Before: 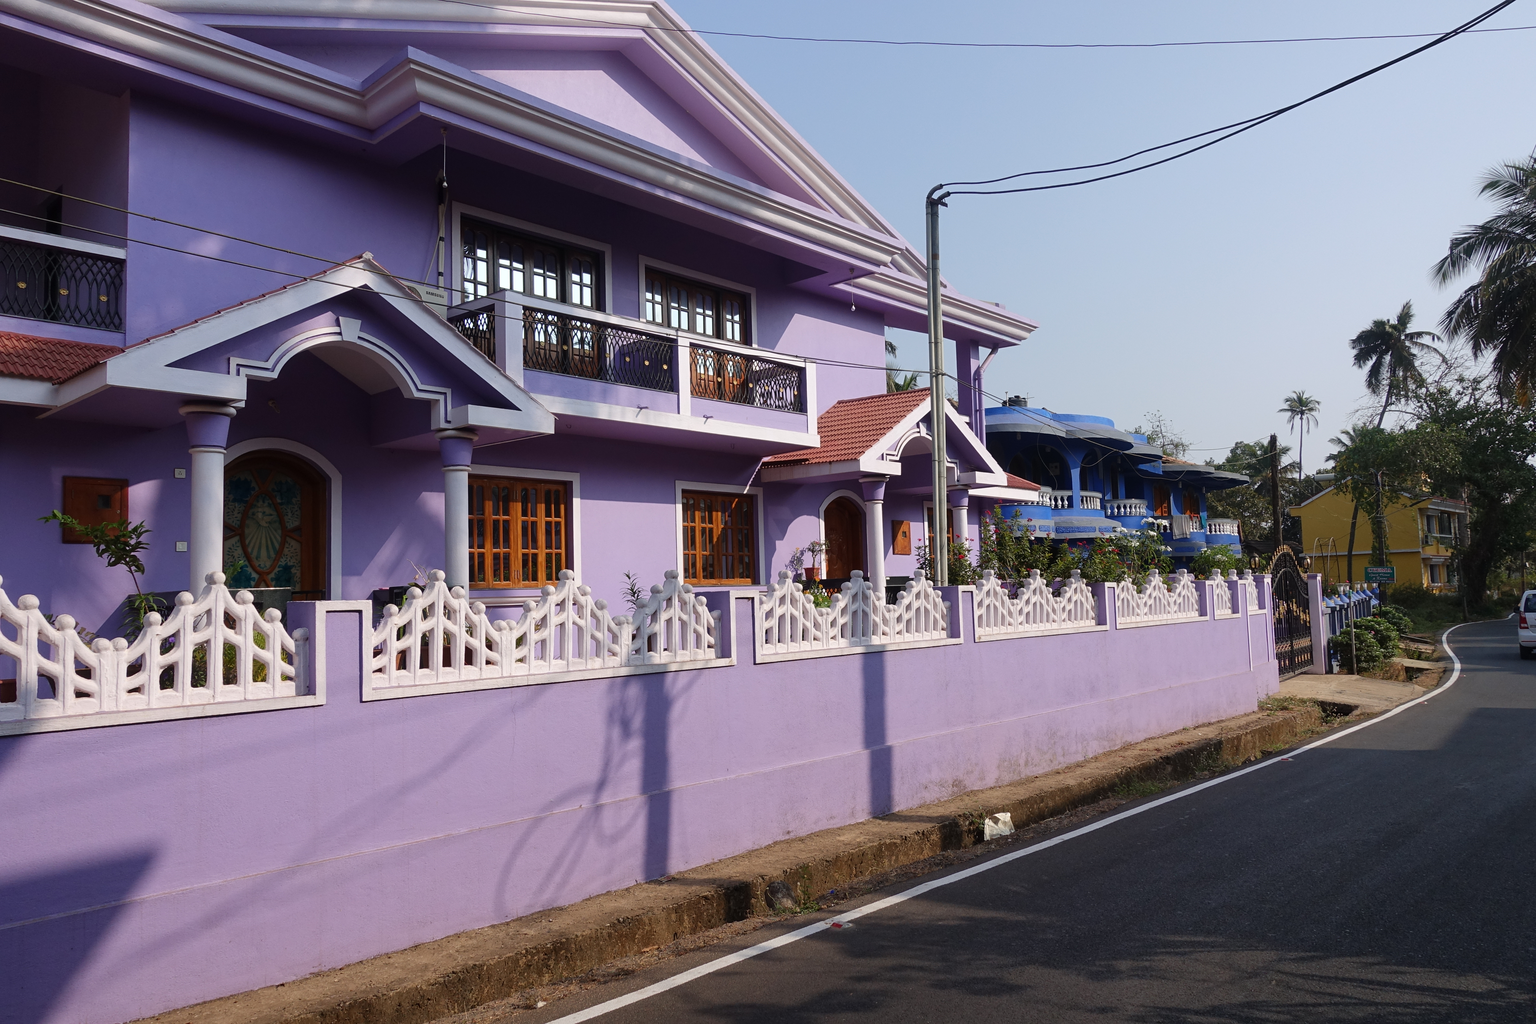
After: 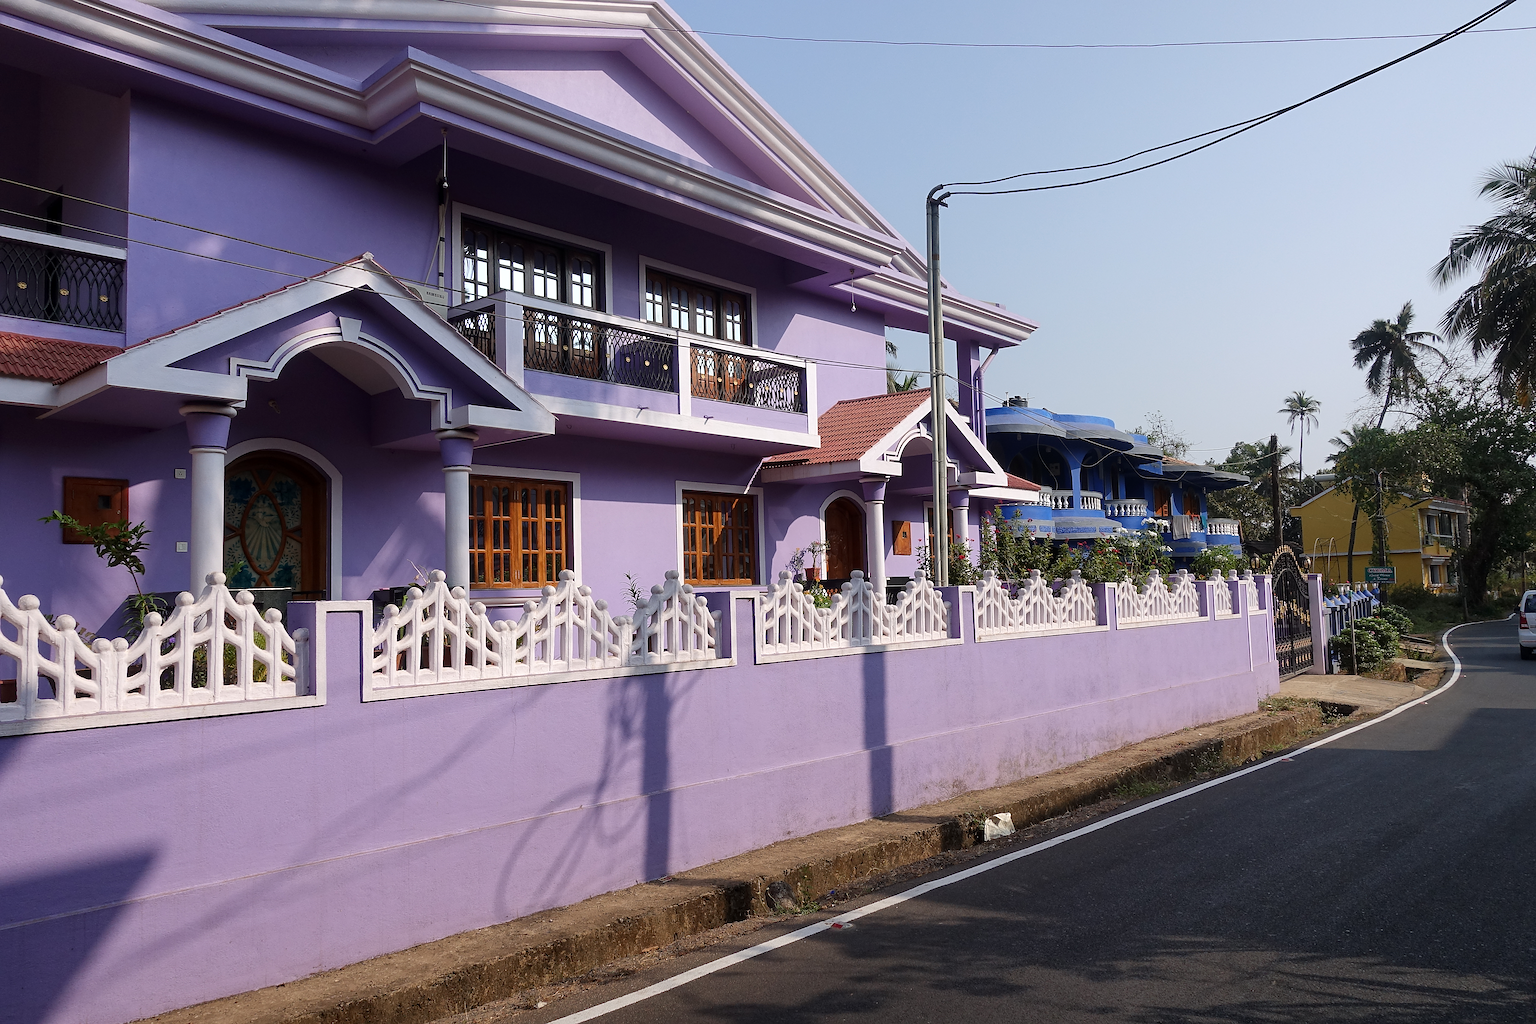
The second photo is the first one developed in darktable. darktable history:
sharpen: radius 1.381, amount 1.252, threshold 0.844
local contrast: highlights 105%, shadows 99%, detail 120%, midtone range 0.2
tone equalizer: mask exposure compensation -0.503 EV
